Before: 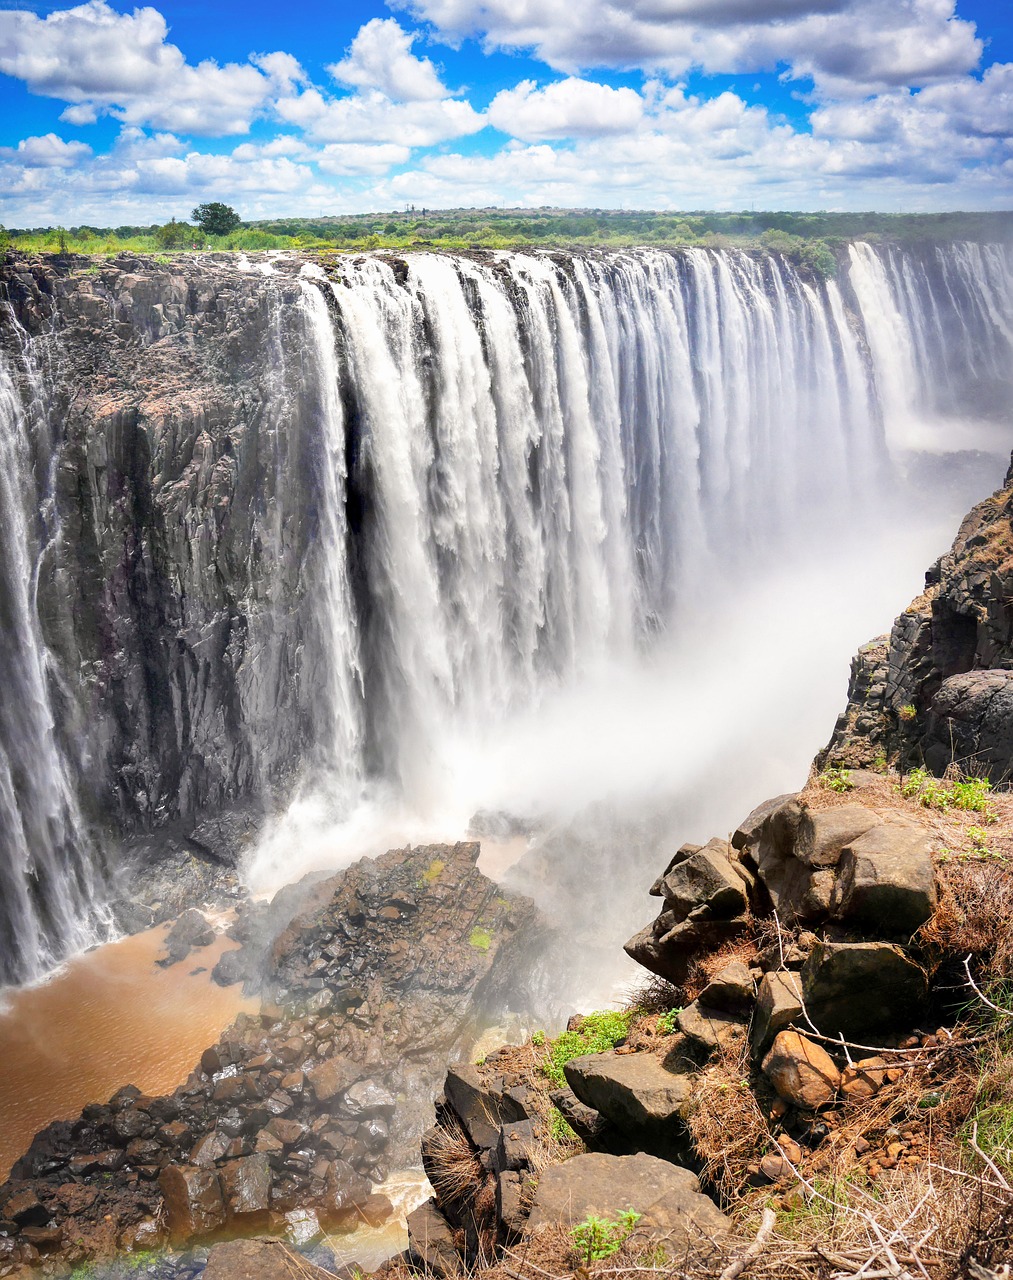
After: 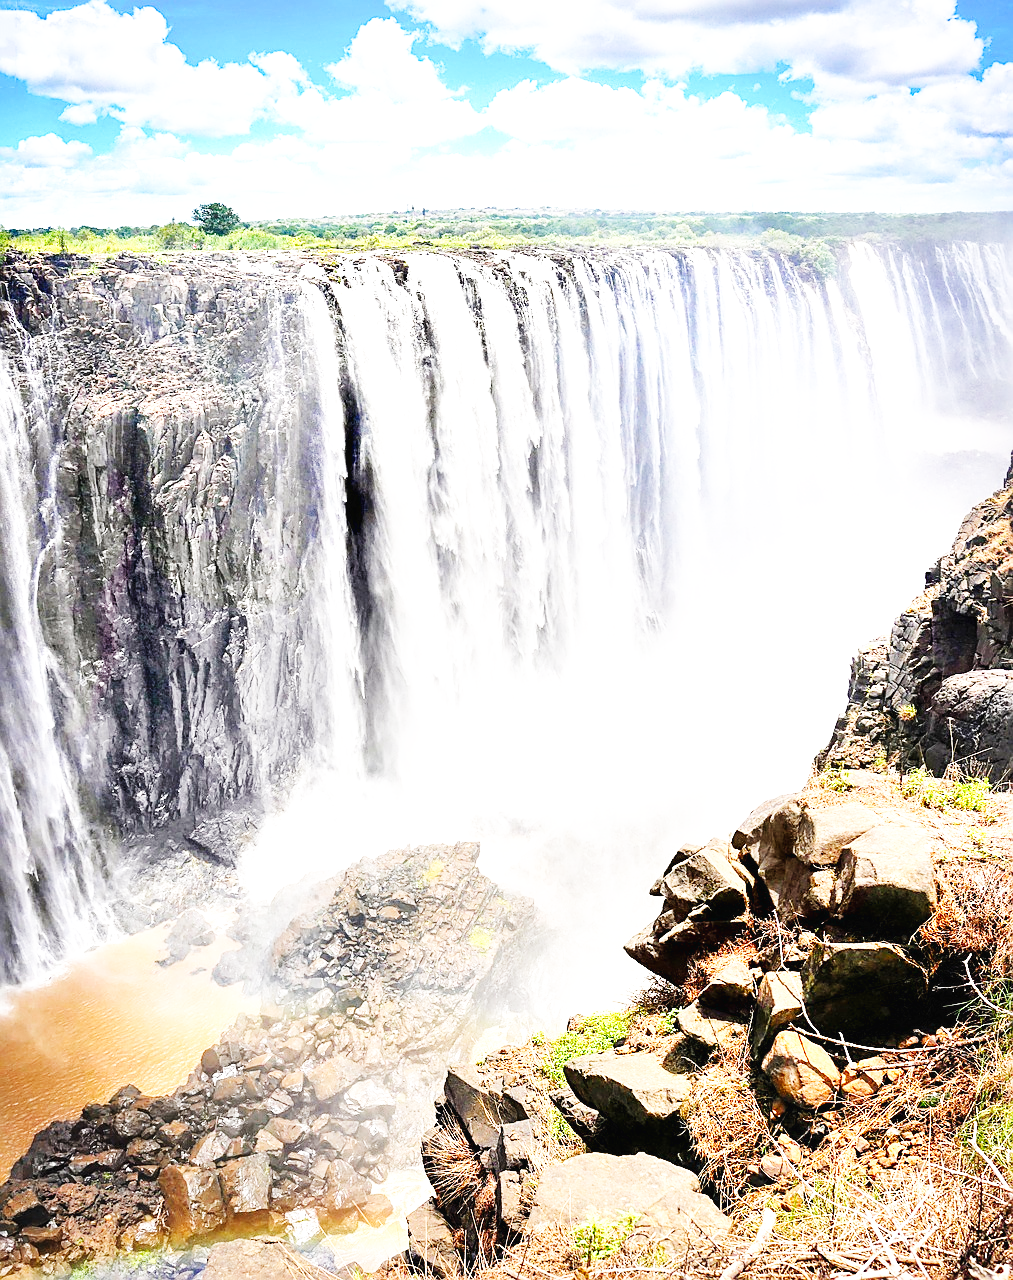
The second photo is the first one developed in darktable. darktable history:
sharpen: on, module defaults
exposure: black level correction 0, exposure 0.498 EV, compensate highlight preservation false
base curve: curves: ch0 [(0, 0.003) (0.001, 0.002) (0.006, 0.004) (0.02, 0.022) (0.048, 0.086) (0.094, 0.234) (0.162, 0.431) (0.258, 0.629) (0.385, 0.8) (0.548, 0.918) (0.751, 0.988) (1, 1)], exposure shift 0.585, preserve colors none
